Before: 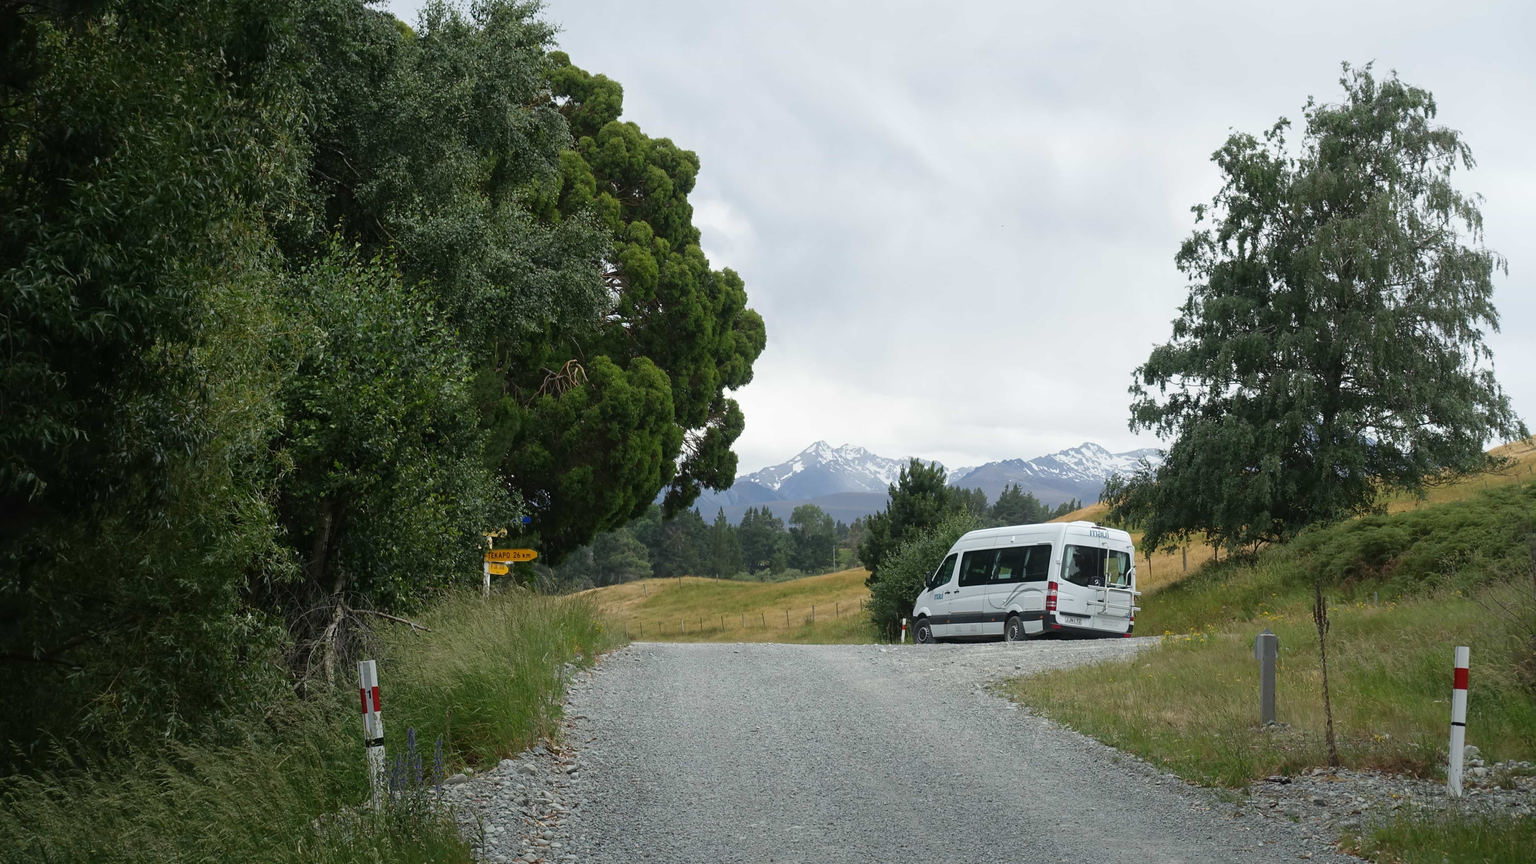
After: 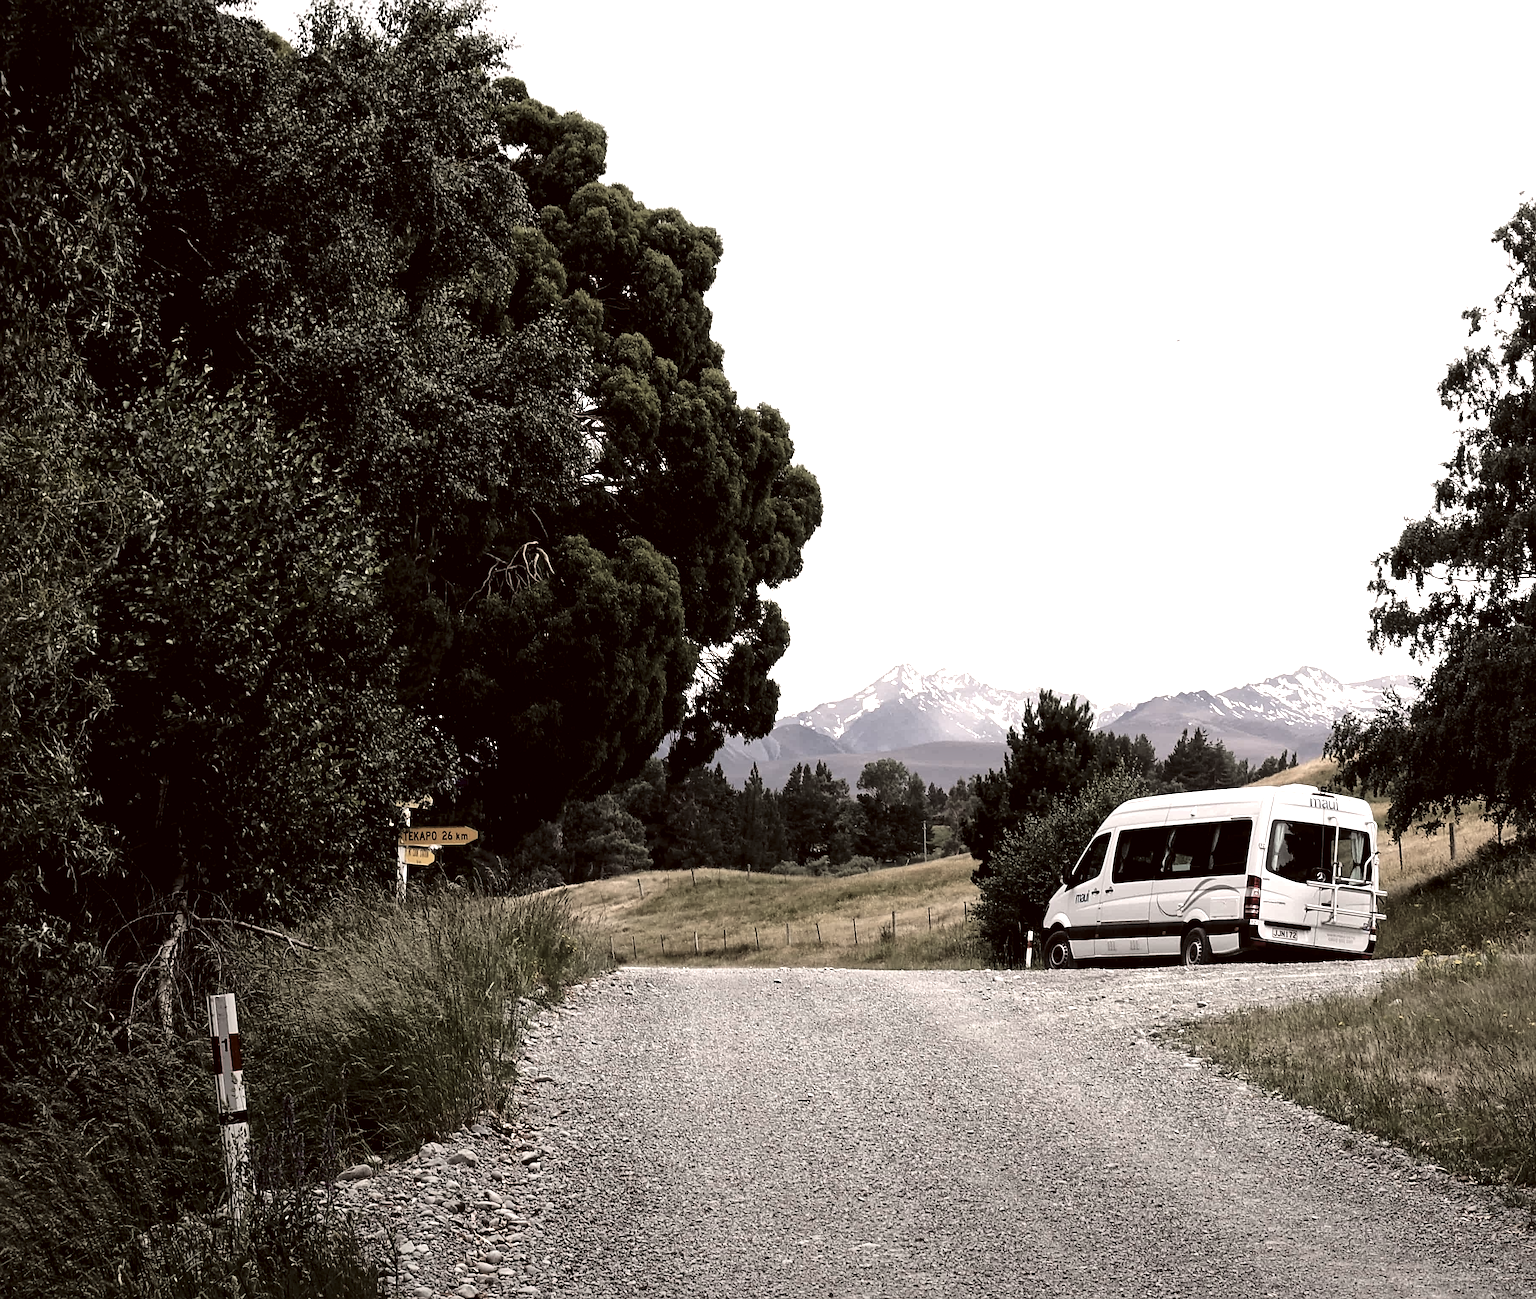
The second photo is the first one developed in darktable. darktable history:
local contrast: mode bilateral grid, contrast 20, coarseness 49, detail 143%, midtone range 0.2
levels: levels [0.052, 0.496, 0.908]
sharpen: on, module defaults
color correction: highlights a* 10.25, highlights b* 9.74, shadows a* 8.35, shadows b* 7.81, saturation 0.805
crop and rotate: left 14.326%, right 19.222%
color zones: curves: ch0 [(0, 0.559) (0.153, 0.551) (0.229, 0.5) (0.429, 0.5) (0.571, 0.5) (0.714, 0.5) (0.857, 0.5) (1, 0.559)]; ch1 [(0, 0.417) (0.112, 0.336) (0.213, 0.26) (0.429, 0.34) (0.571, 0.35) (0.683, 0.331) (0.857, 0.344) (1, 0.417)]
tone equalizer: -8 EV -0.395 EV, -7 EV -0.357 EV, -6 EV -0.305 EV, -5 EV -0.261 EV, -3 EV 0.203 EV, -2 EV 0.347 EV, -1 EV 0.367 EV, +0 EV 0.388 EV, edges refinement/feathering 500, mask exposure compensation -1.57 EV, preserve details no
base curve: curves: ch0 [(0, 0) (0.073, 0.04) (0.157, 0.139) (0.492, 0.492) (0.758, 0.758) (1, 1)]
